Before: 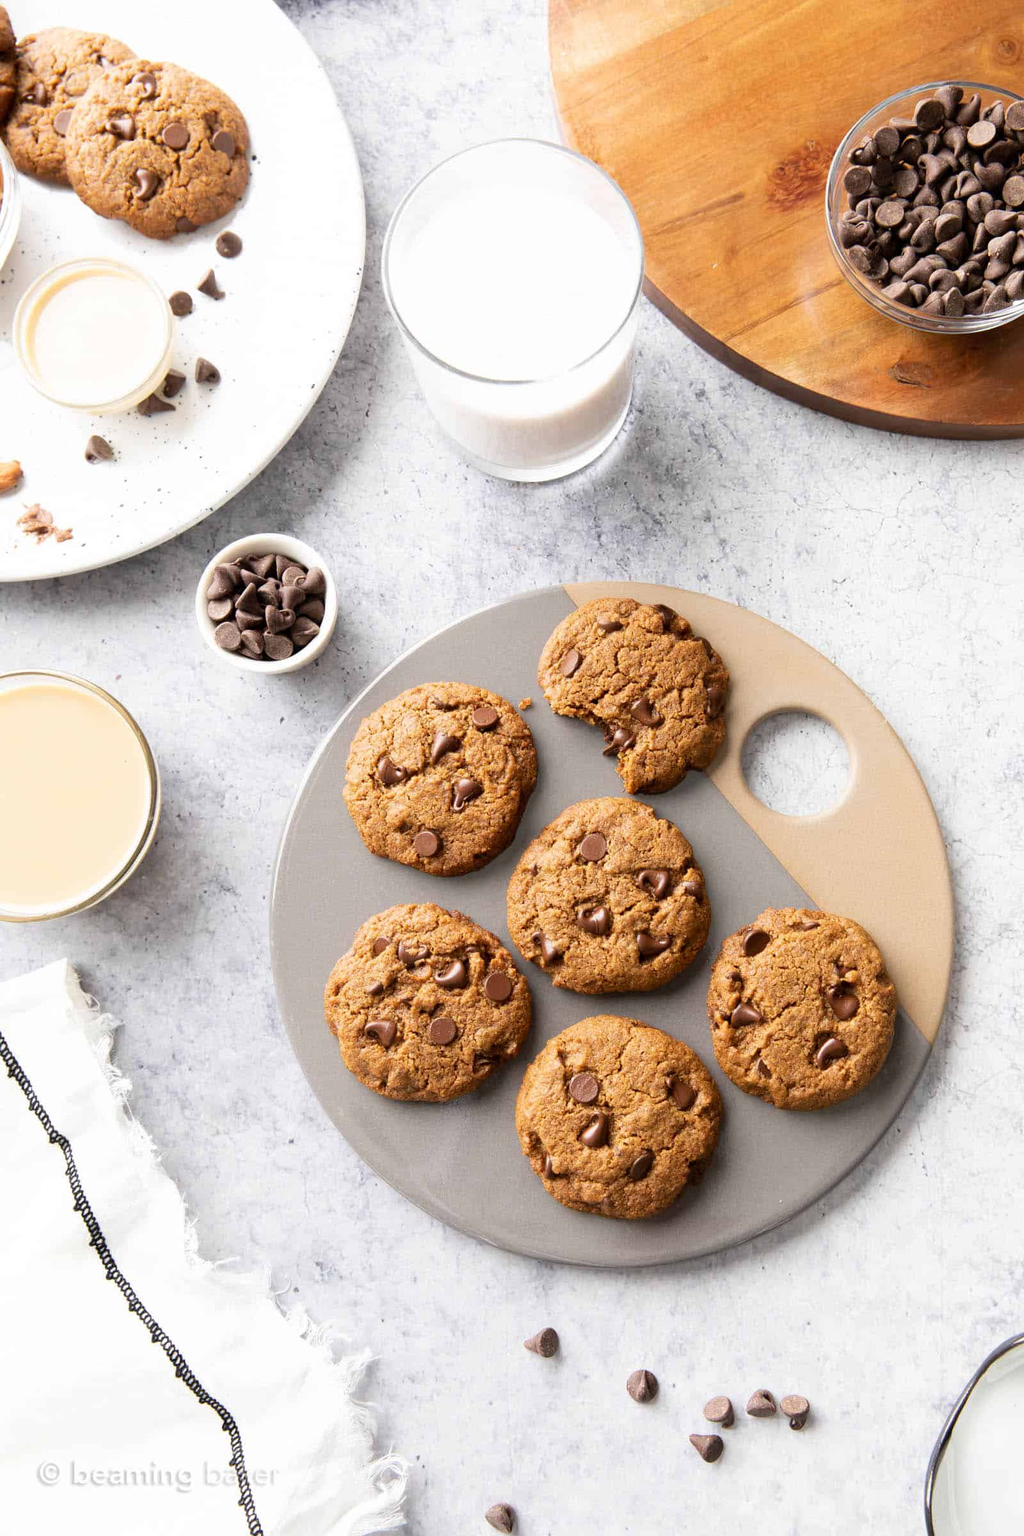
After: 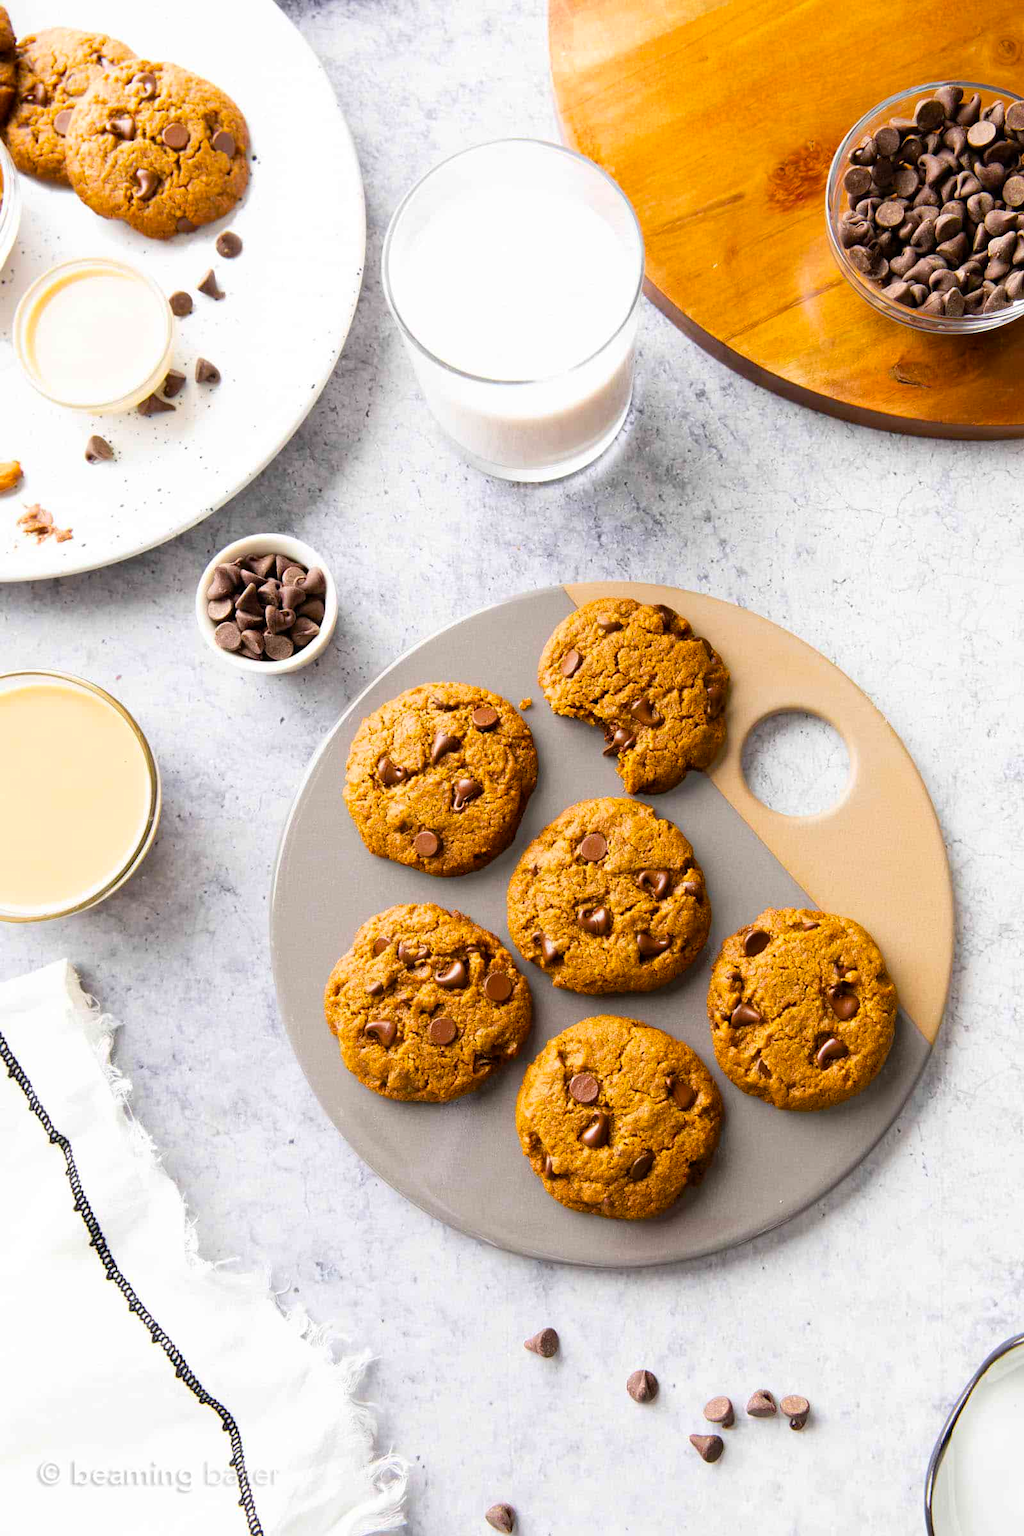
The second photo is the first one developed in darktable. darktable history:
tone equalizer: on, module defaults
color balance rgb: linear chroma grading › global chroma 15%, perceptual saturation grading › global saturation 30%
